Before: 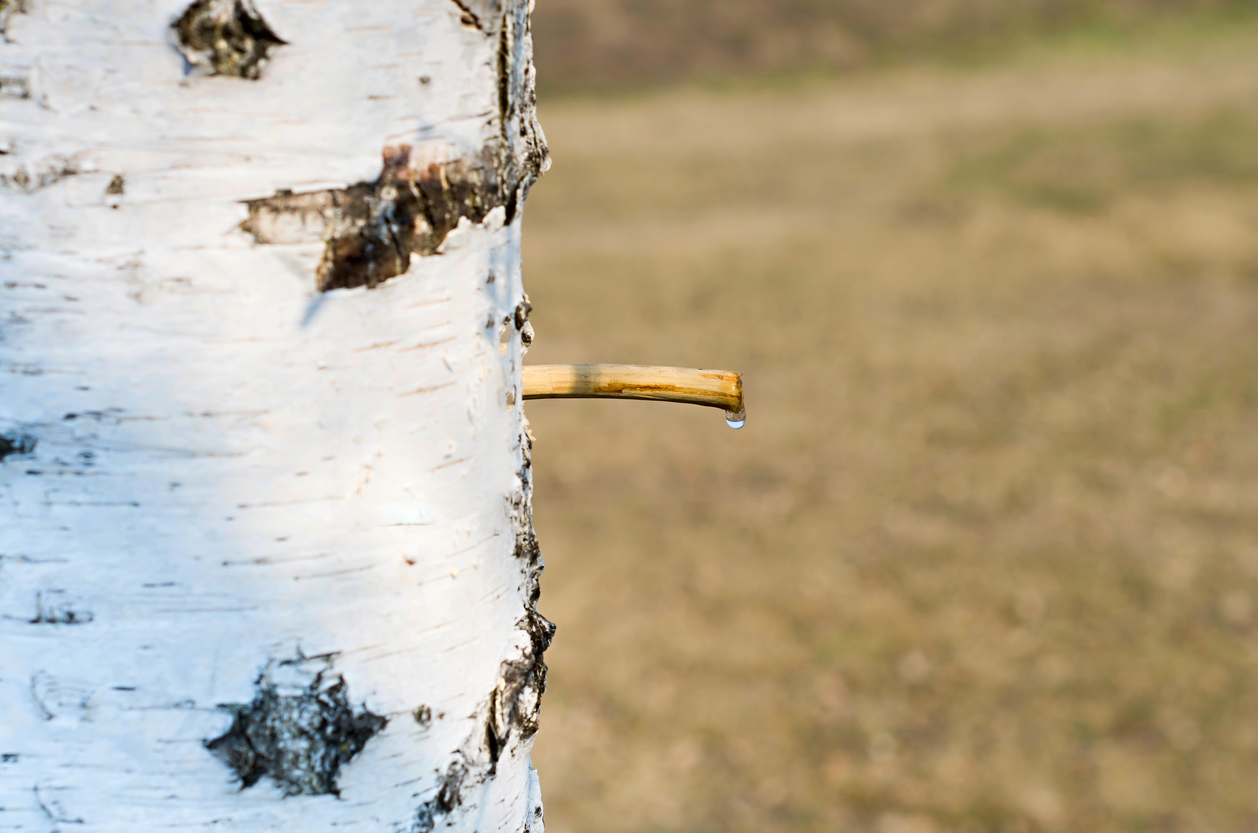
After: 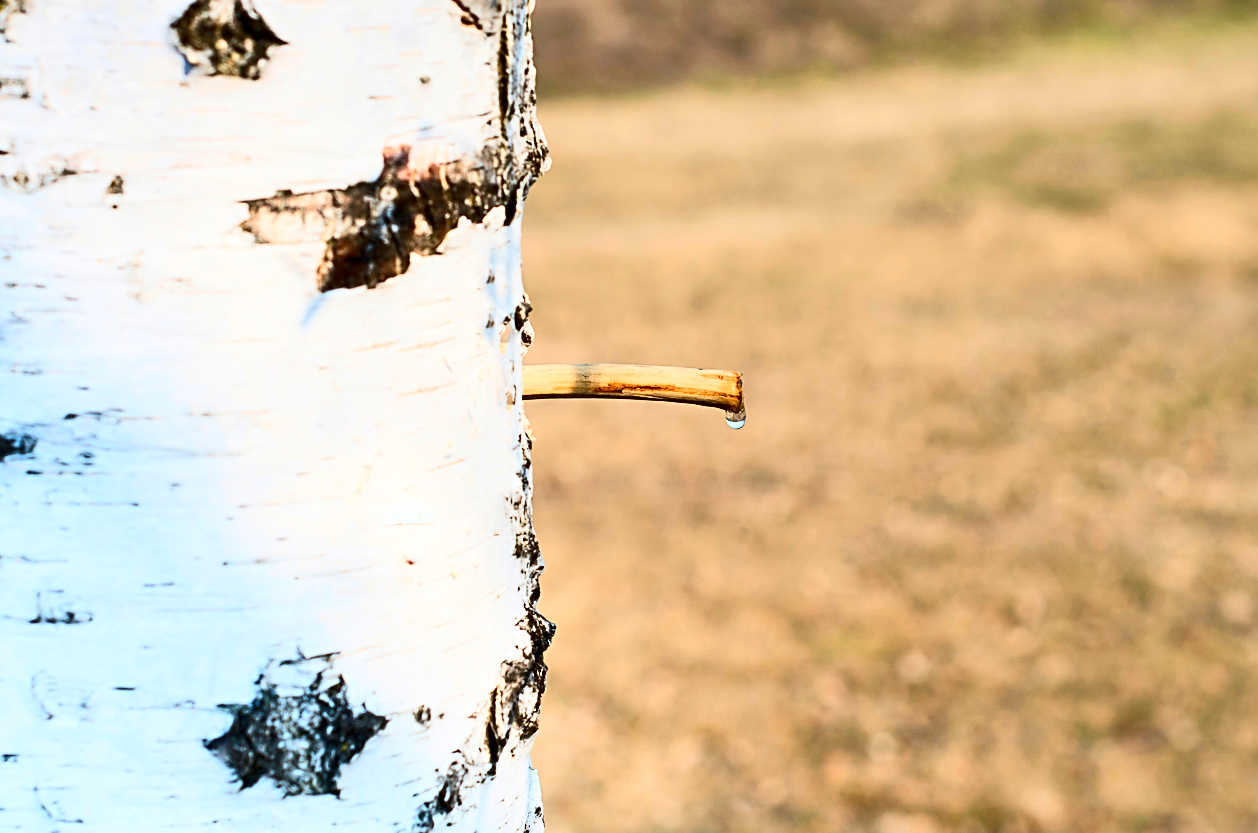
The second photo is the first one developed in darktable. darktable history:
contrast brightness saturation: contrast 0.408, brightness 0.105, saturation 0.212
color zones: curves: ch1 [(0.309, 0.524) (0.41, 0.329) (0.508, 0.509)]; ch2 [(0.25, 0.457) (0.75, 0.5)]
sharpen: on, module defaults
